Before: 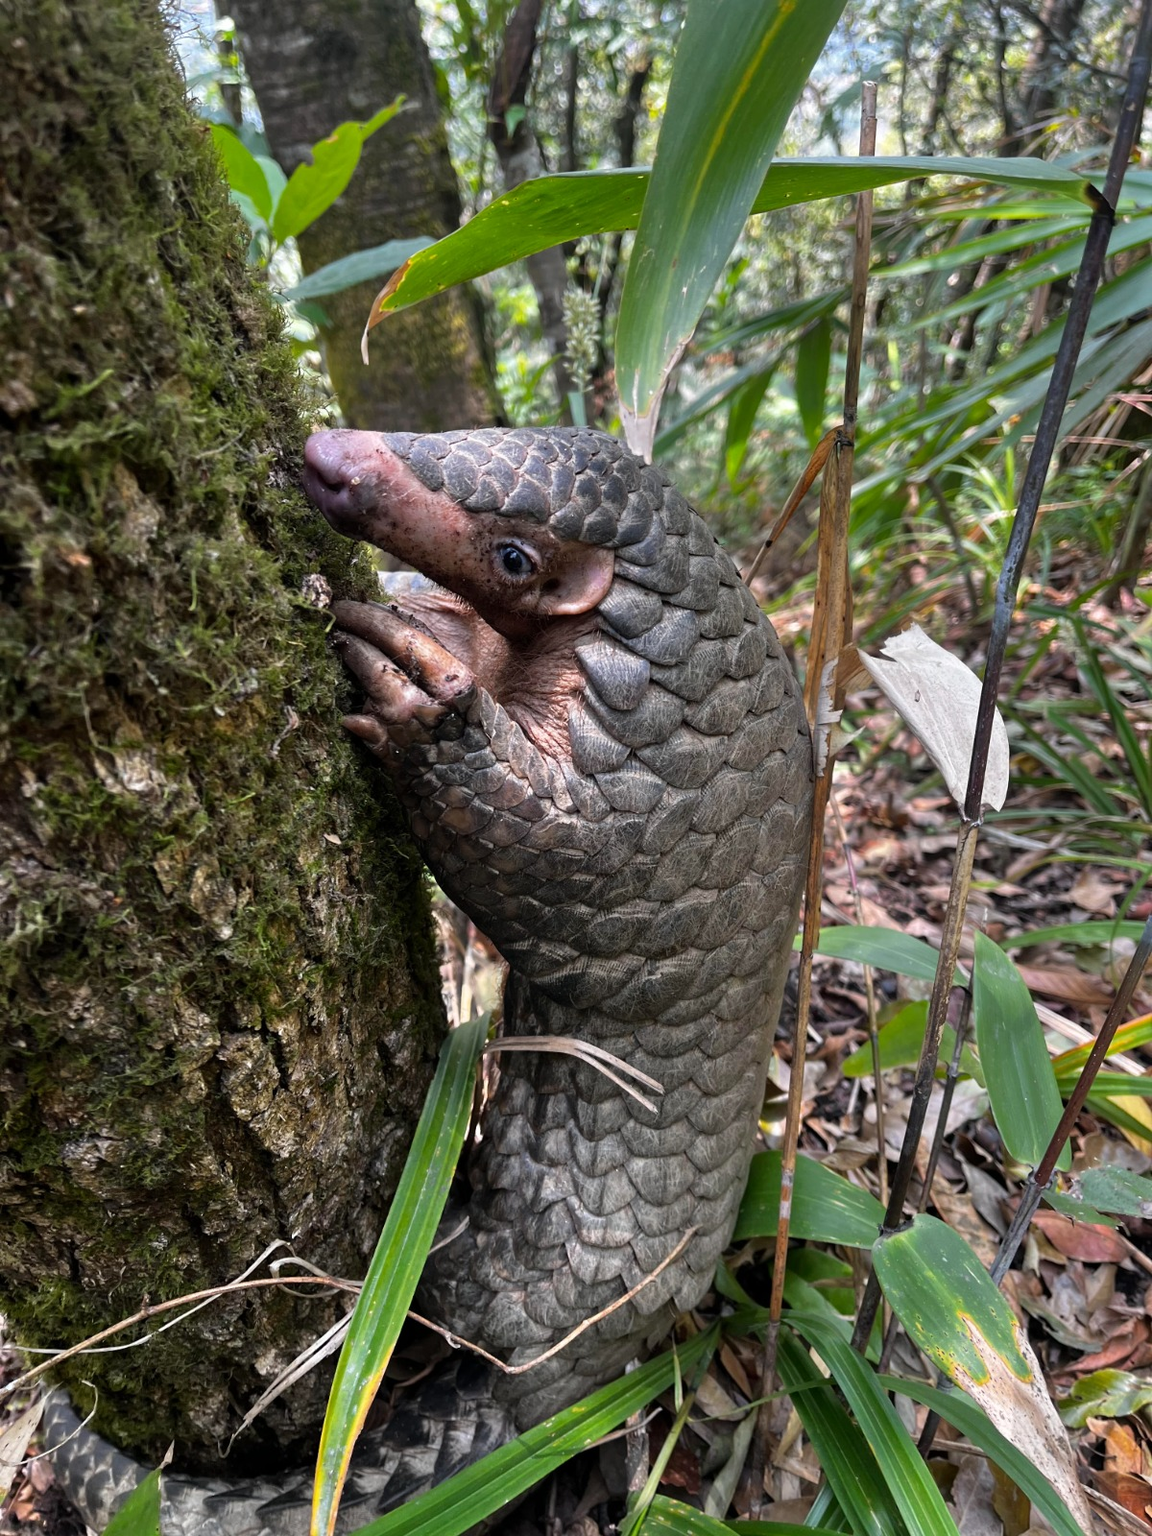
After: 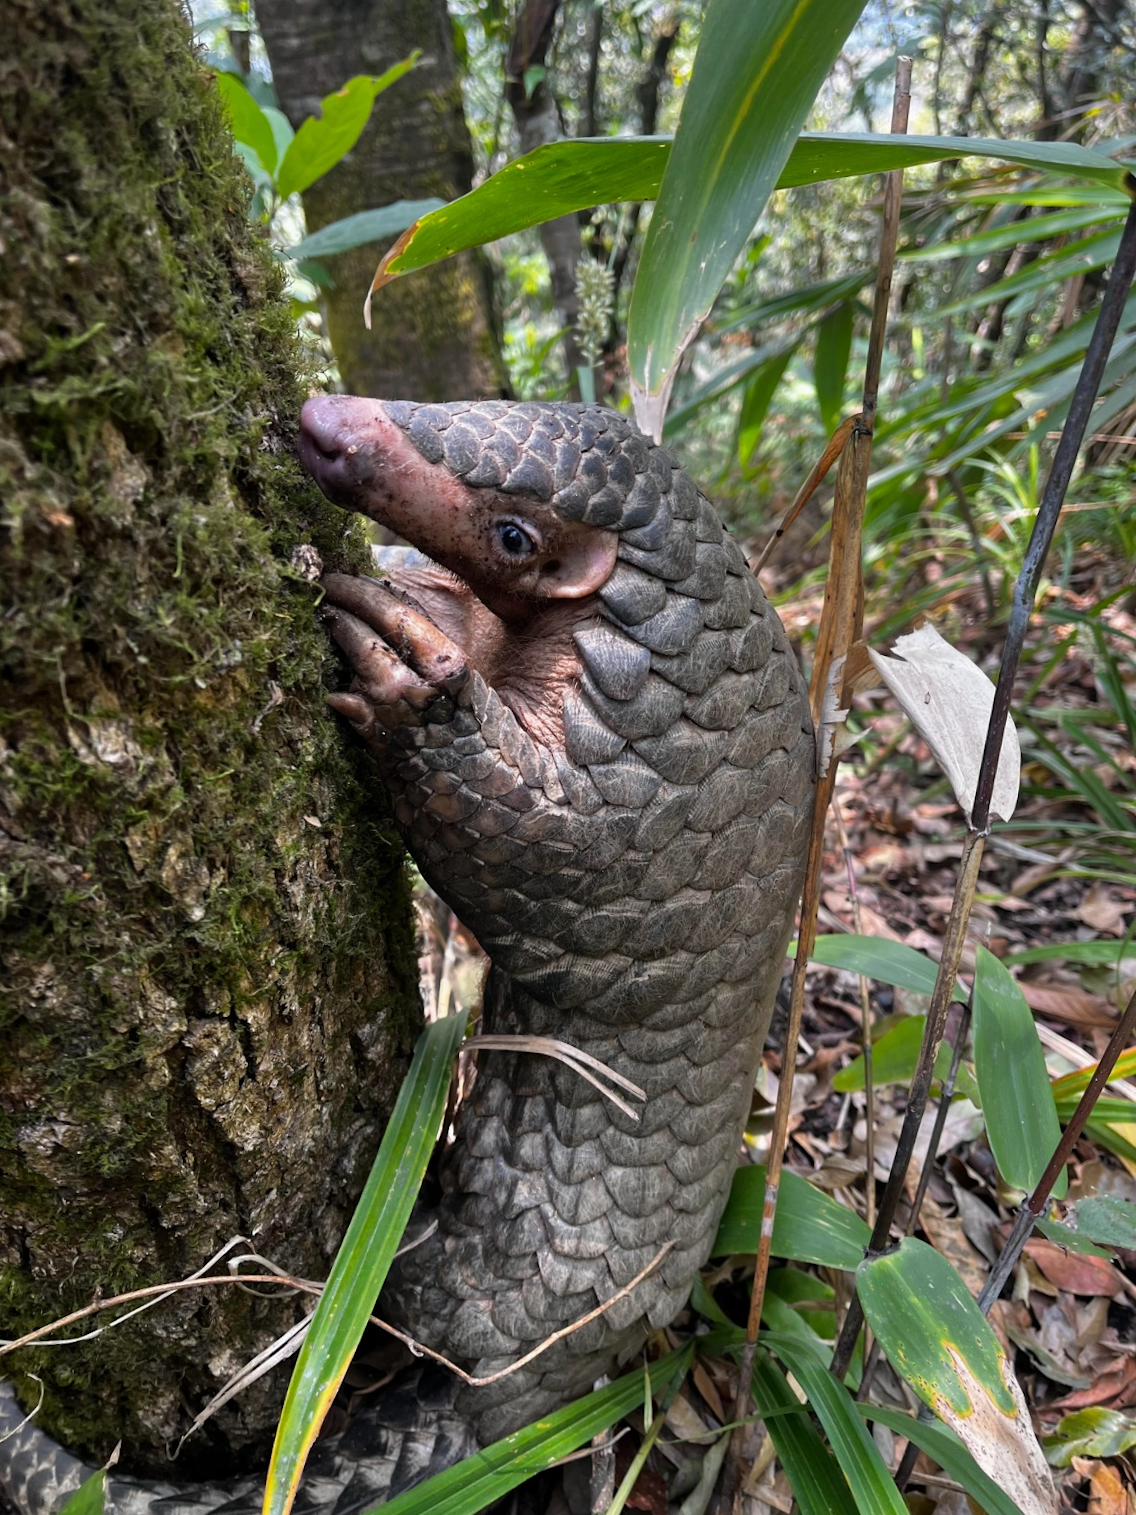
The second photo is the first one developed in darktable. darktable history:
exposure: exposure -0.052 EV, compensate exposure bias true, compensate highlight preservation false
crop and rotate: angle -2.42°
